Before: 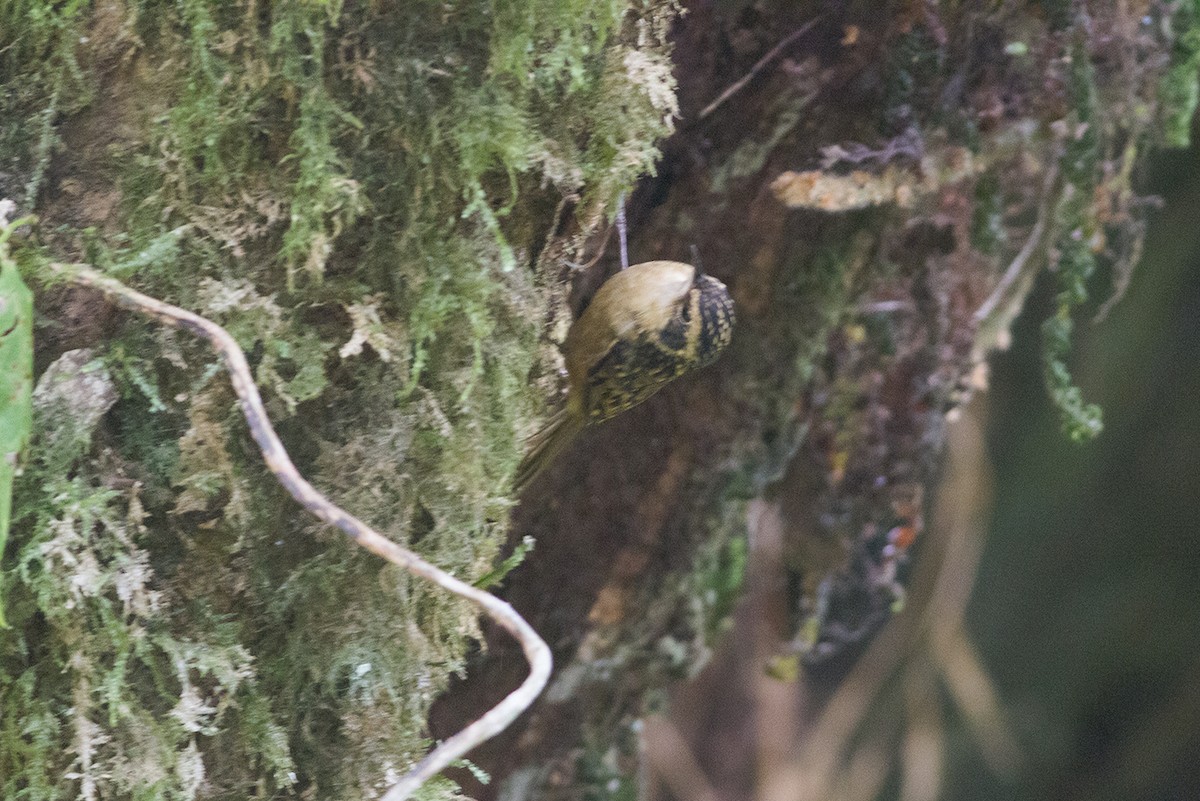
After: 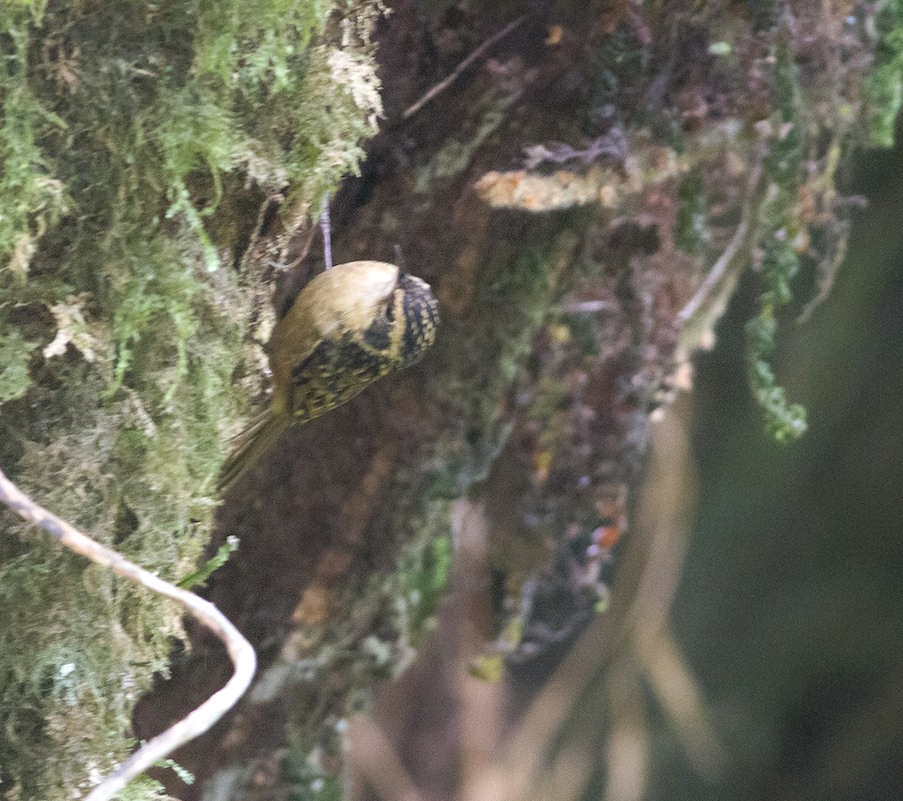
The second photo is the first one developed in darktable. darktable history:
tone equalizer: -8 EV -0.381 EV, -7 EV -0.36 EV, -6 EV -0.369 EV, -5 EV -0.203 EV, -3 EV 0.236 EV, -2 EV 0.348 EV, -1 EV 0.402 EV, +0 EV 0.388 EV
contrast equalizer: octaves 7, y [[0.509, 0.514, 0.523, 0.542, 0.578, 0.603], [0.5 ×6], [0.509, 0.514, 0.523, 0.542, 0.578, 0.603], [0.001, 0.002, 0.003, 0.005, 0.01, 0.013], [0.001, 0.002, 0.003, 0.005, 0.01, 0.013]], mix -0.186
crop and rotate: left 24.67%
